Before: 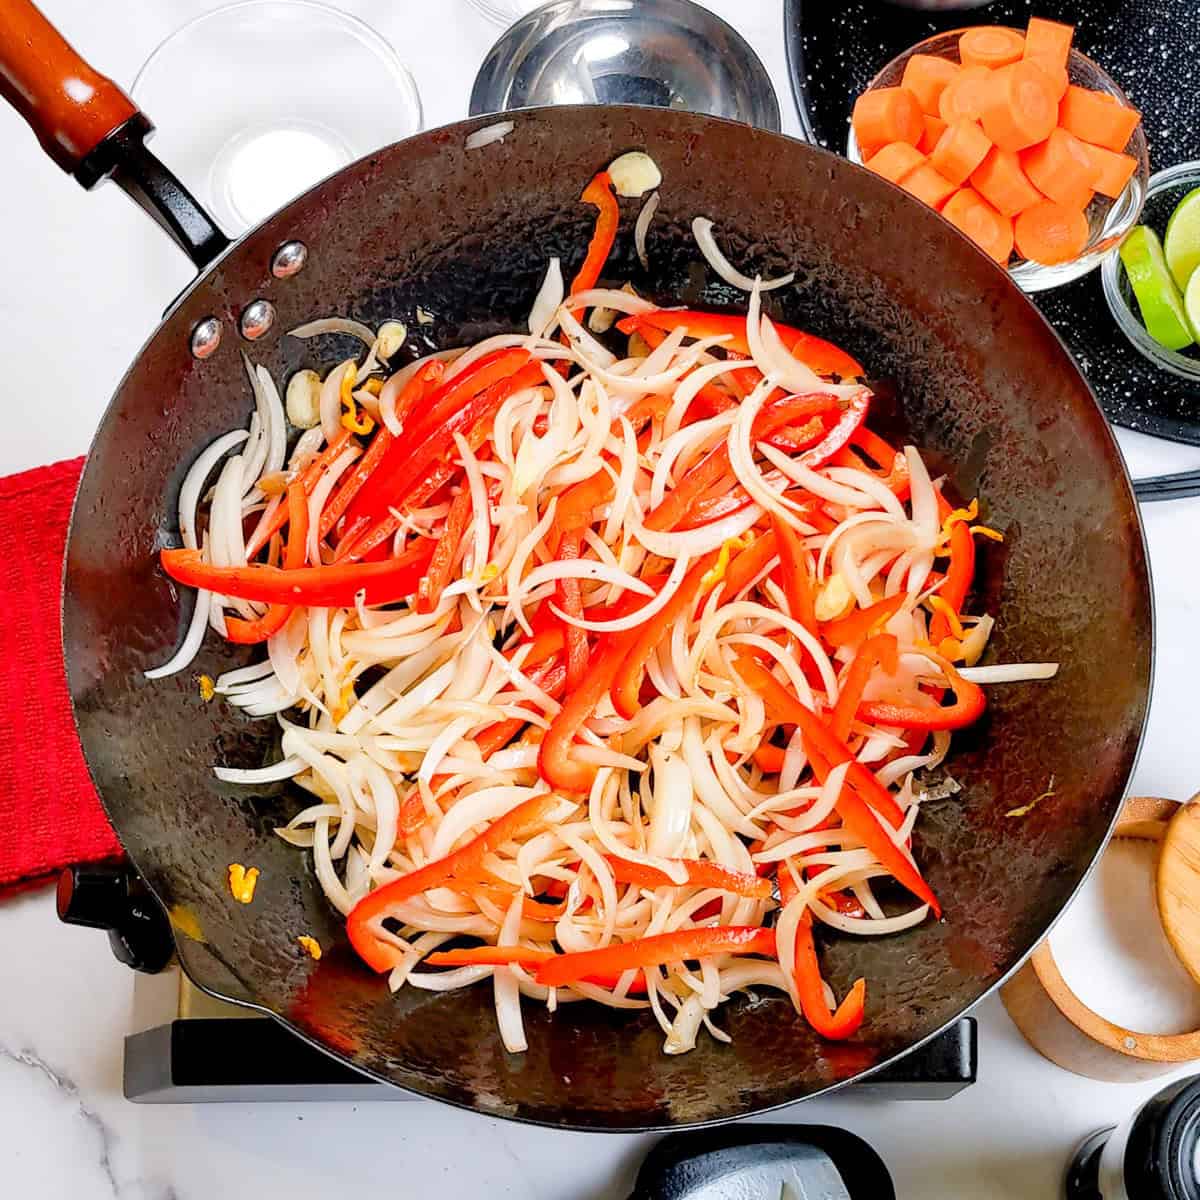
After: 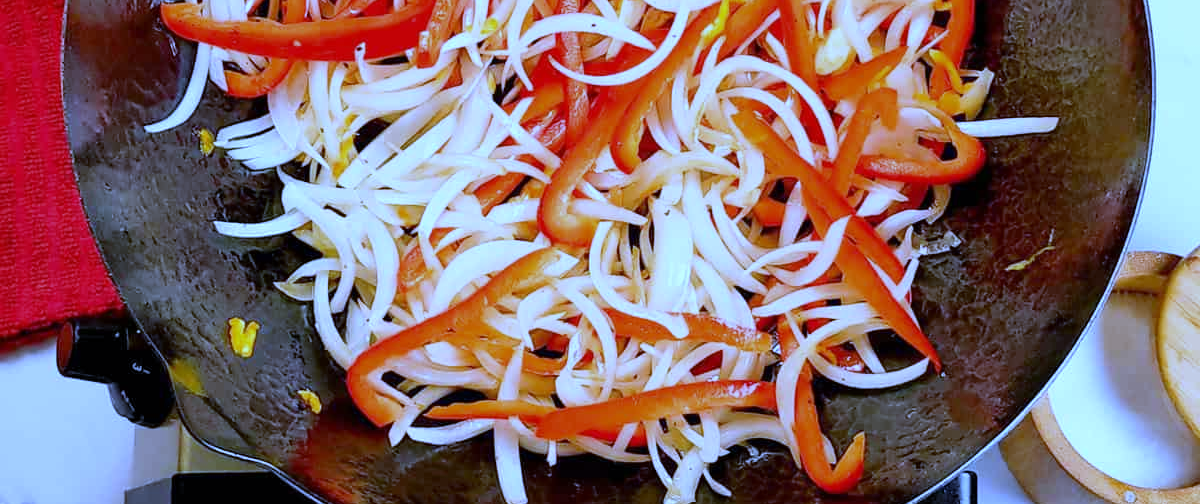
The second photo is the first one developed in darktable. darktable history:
crop: top 45.551%, bottom 12.262%
white balance: red 0.766, blue 1.537
